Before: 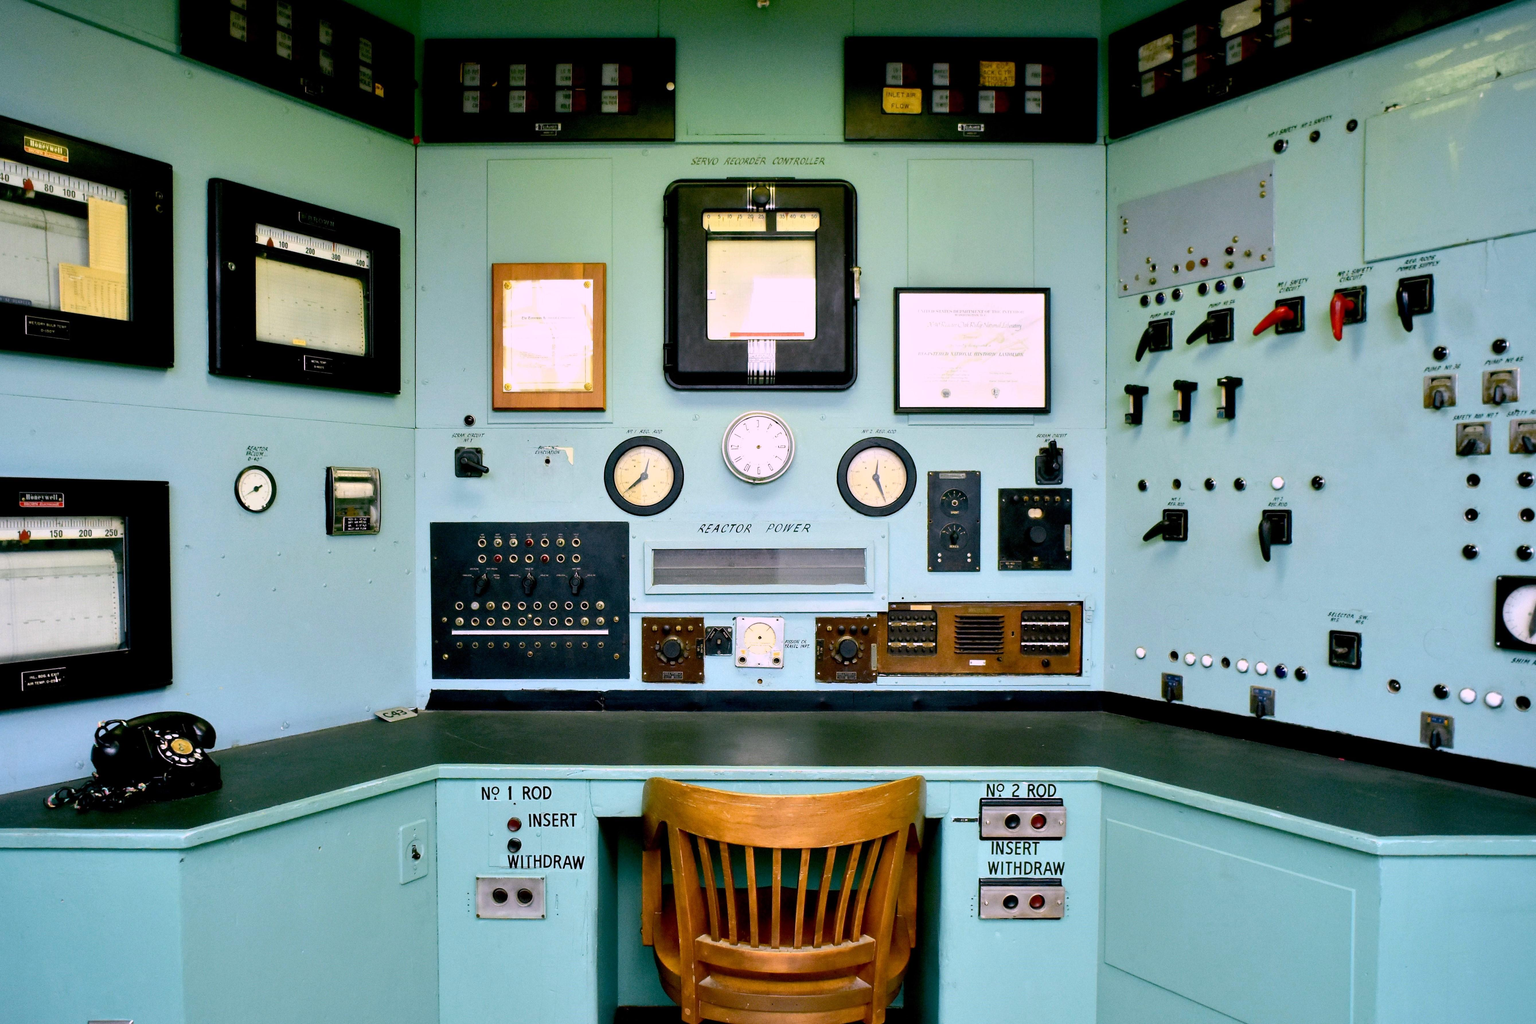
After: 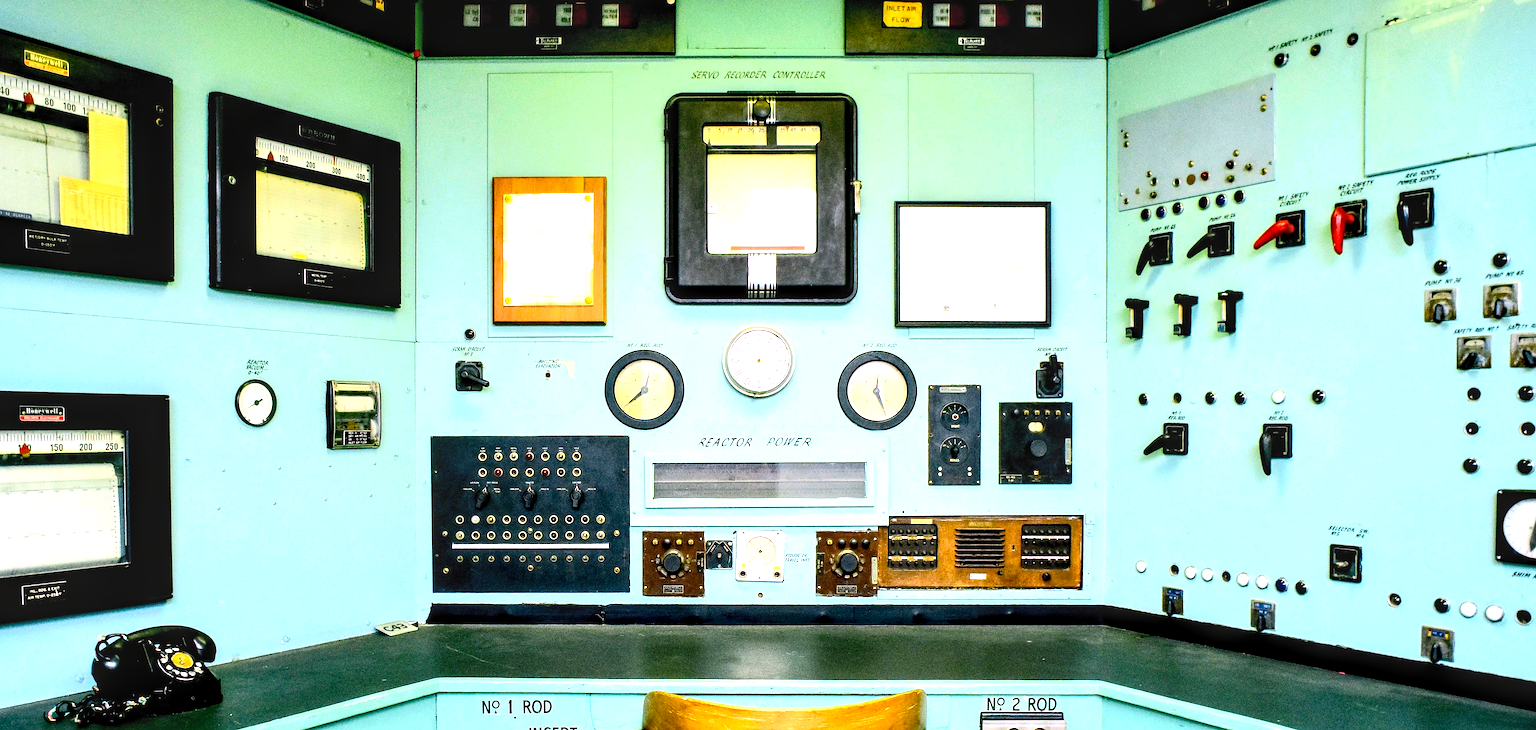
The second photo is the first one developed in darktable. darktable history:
exposure: black level correction 0, exposure 0.693 EV, compensate highlight preservation false
color correction: highlights a* -4.39, highlights b* 6.29
tone equalizer: -8 EV -0.381 EV, -7 EV -0.38 EV, -6 EV -0.342 EV, -5 EV -0.193 EV, -3 EV 0.229 EV, -2 EV 0.362 EV, -1 EV 0.405 EV, +0 EV 0.398 EV, edges refinement/feathering 500, mask exposure compensation -1.57 EV, preserve details no
contrast brightness saturation: contrast 0.201, brightness 0.168, saturation 0.225
crop and rotate: top 8.463%, bottom 20.203%
local contrast: detail 156%
sharpen: on, module defaults
